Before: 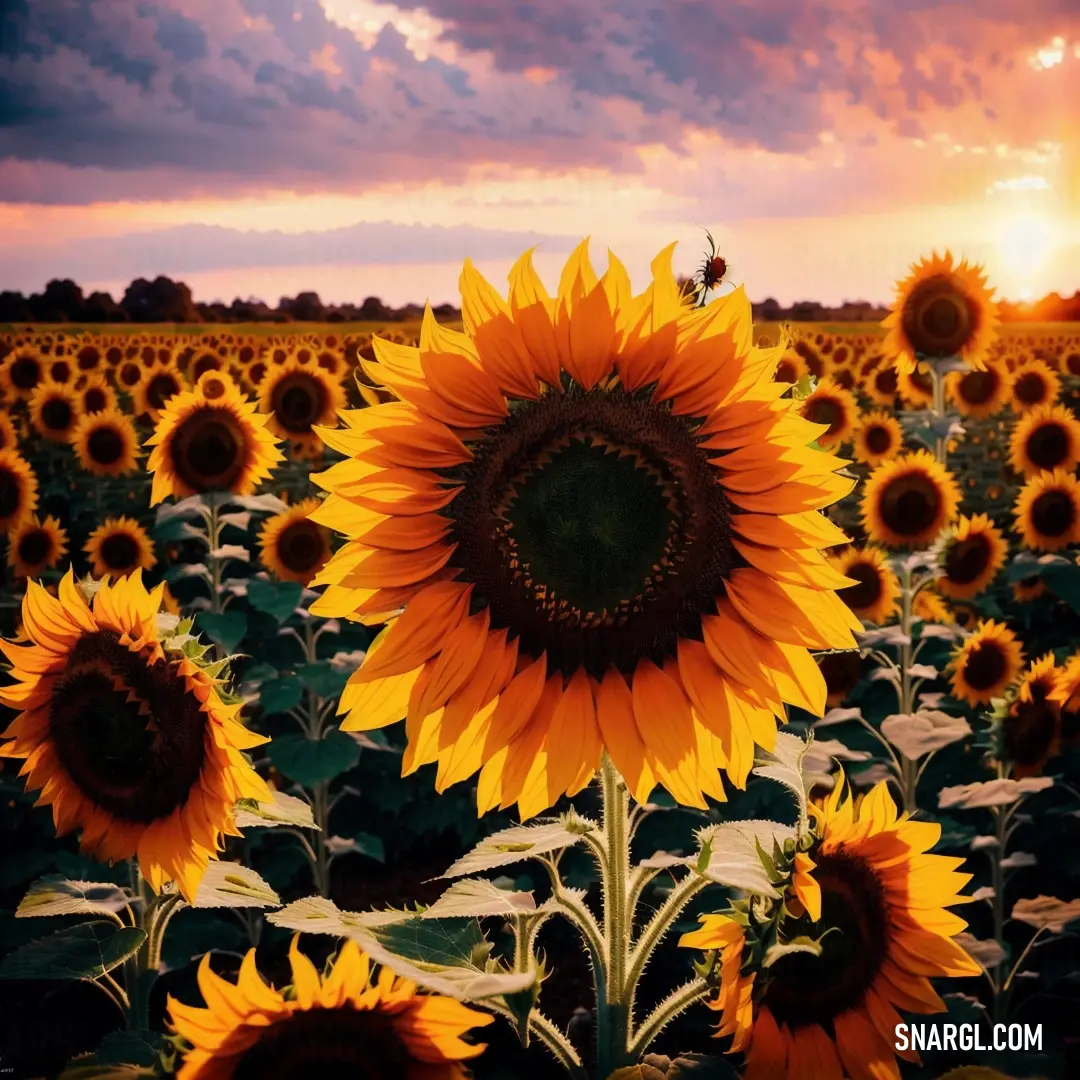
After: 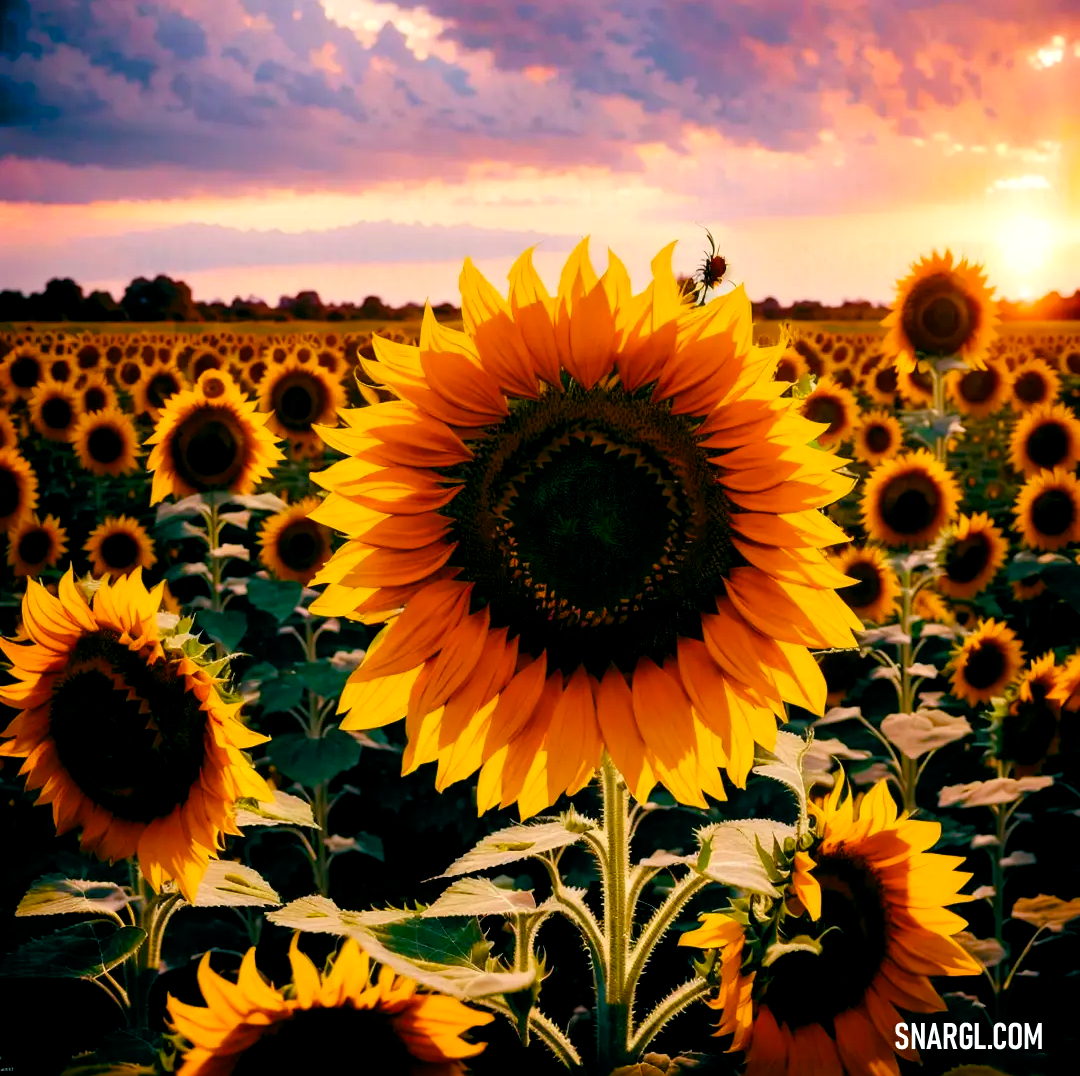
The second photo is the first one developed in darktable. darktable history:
exposure: black level correction 0, exposure 0.199 EV, compensate exposure bias true, compensate highlight preservation false
crop: top 0.121%, bottom 0.202%
tone equalizer: smoothing diameter 24.9%, edges refinement/feathering 13.98, preserve details guided filter
color balance rgb: shadows lift › hue 86.83°, global offset › luminance -0.332%, global offset › chroma 0.117%, global offset › hue 162.82°, perceptual saturation grading › global saturation 20%, perceptual saturation grading › highlights -25.215%, perceptual saturation grading › shadows 50.088%, global vibrance 29.277%
